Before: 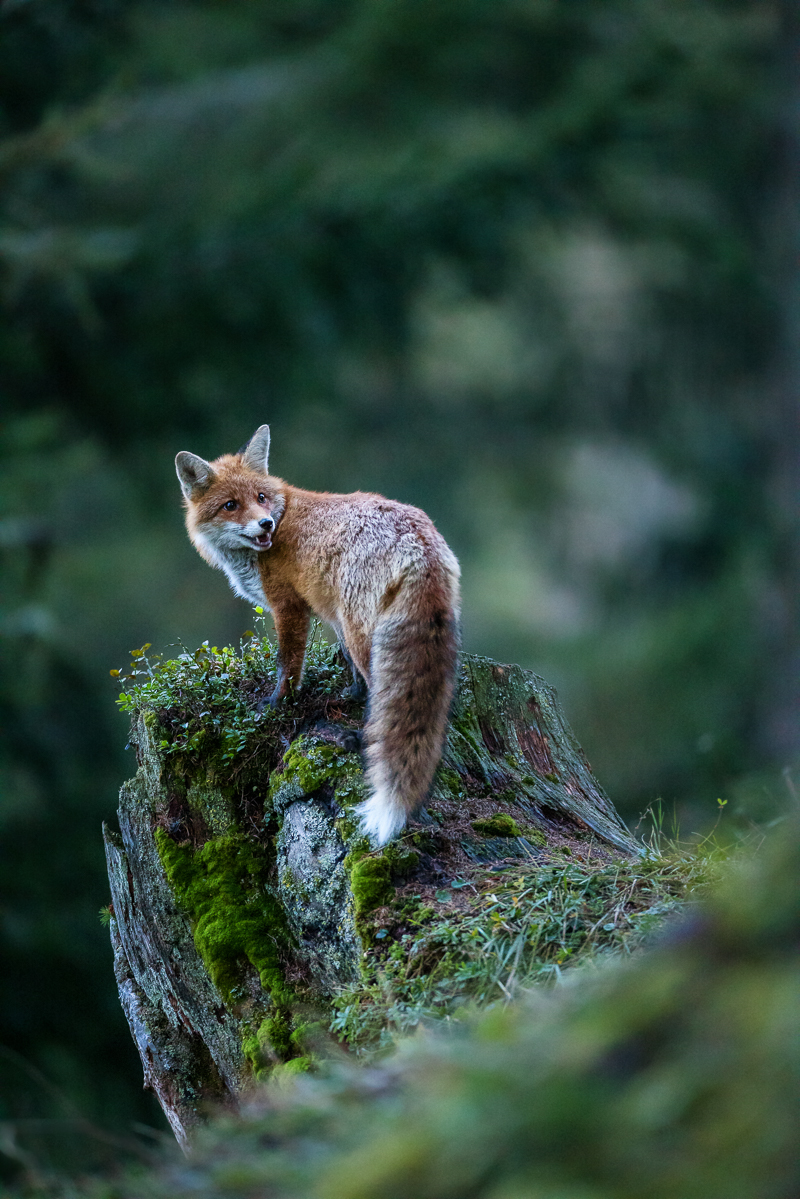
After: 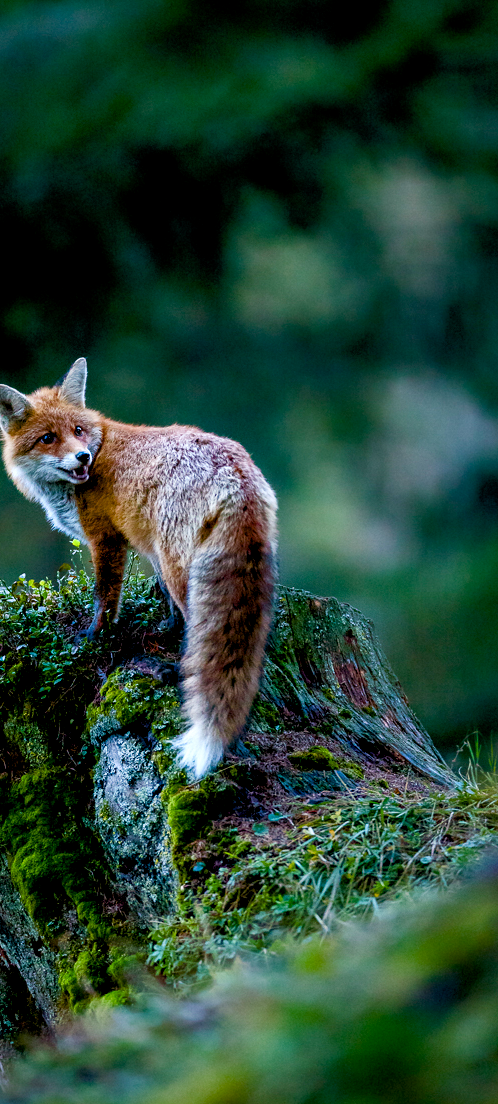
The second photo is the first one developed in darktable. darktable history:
crop and rotate: left 22.918%, top 5.629%, right 14.711%, bottom 2.247%
tone equalizer: -7 EV 0.13 EV, smoothing diameter 25%, edges refinement/feathering 10, preserve details guided filter
color balance rgb: shadows lift › luminance -9.41%, highlights gain › luminance 17.6%, global offset › luminance -1.45%, perceptual saturation grading › highlights -17.77%, perceptual saturation grading › mid-tones 33.1%, perceptual saturation grading › shadows 50.52%, global vibrance 24.22%
